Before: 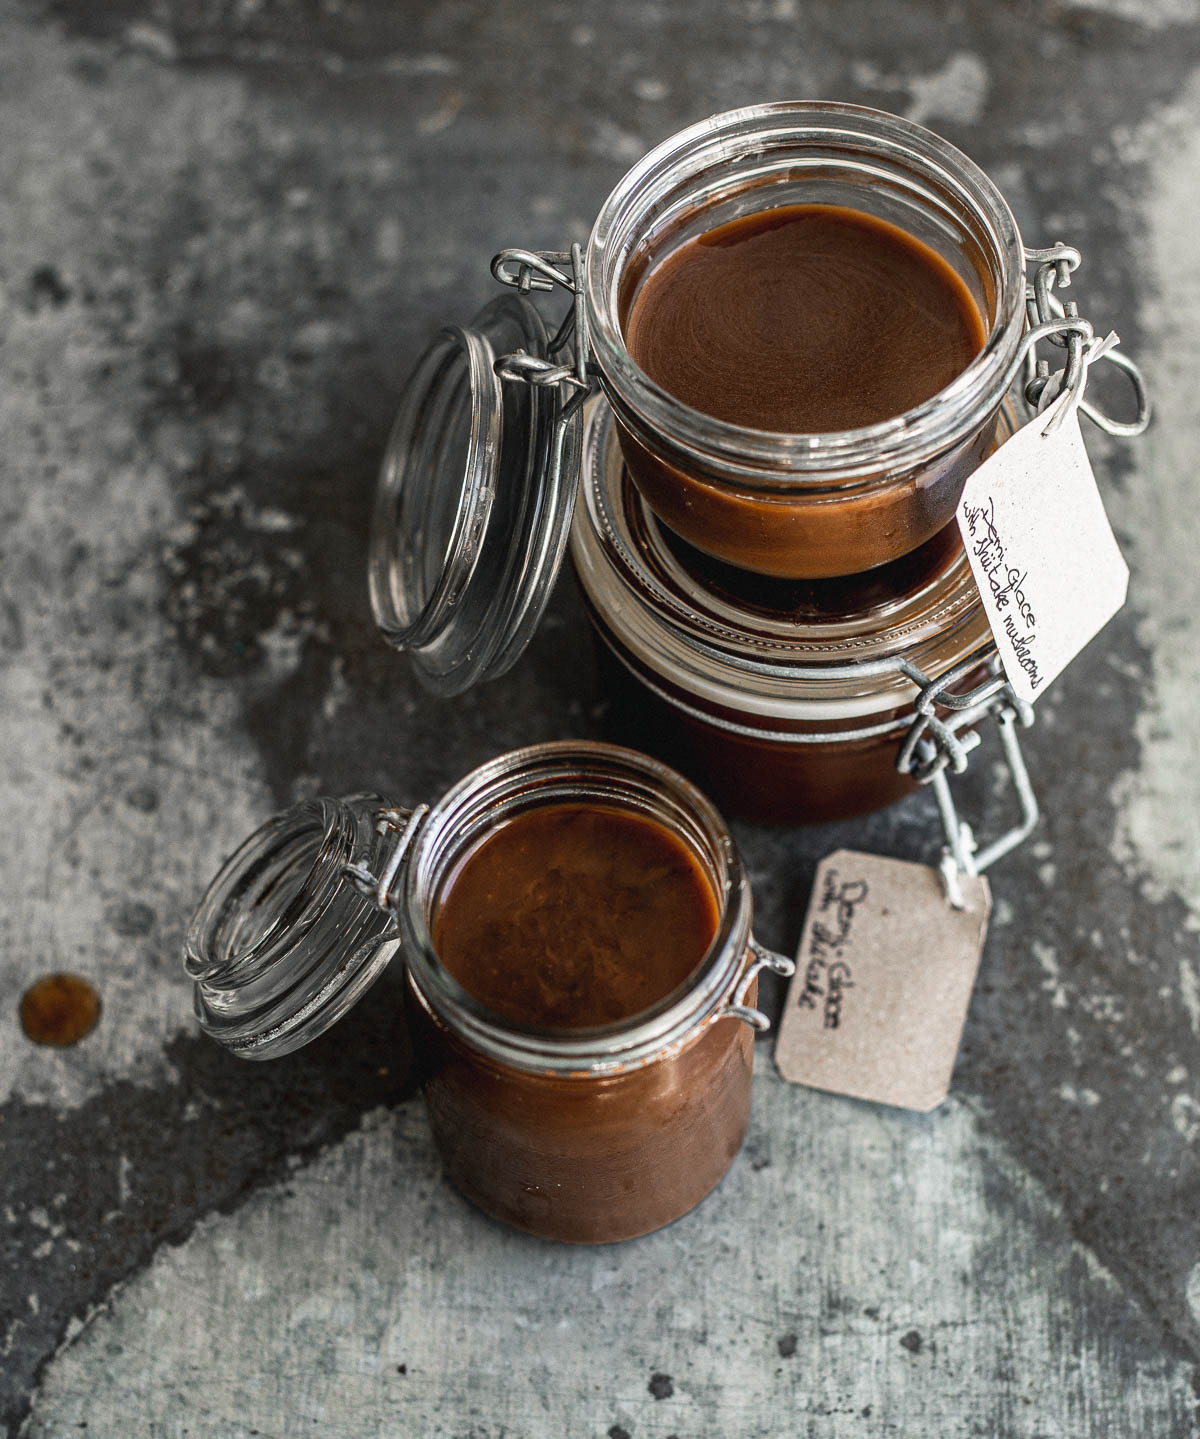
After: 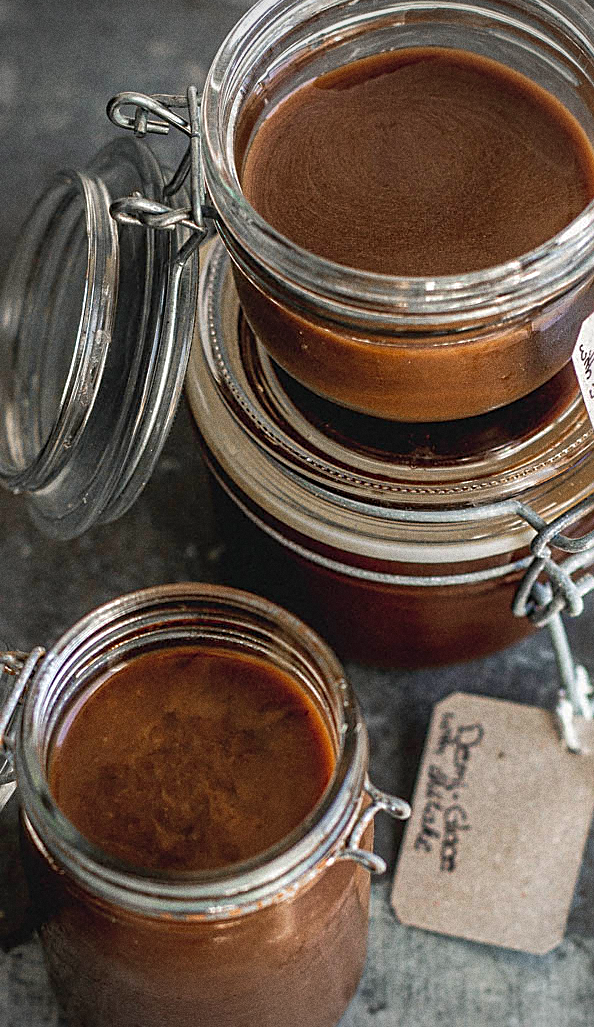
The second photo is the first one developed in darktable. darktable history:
shadows and highlights: on, module defaults
crop: left 32.075%, top 10.976%, right 18.355%, bottom 17.596%
grain: coarseness 11.82 ISO, strength 36.67%, mid-tones bias 74.17%
tone equalizer: on, module defaults
sharpen: on, module defaults
vignetting: on, module defaults
velvia: on, module defaults
